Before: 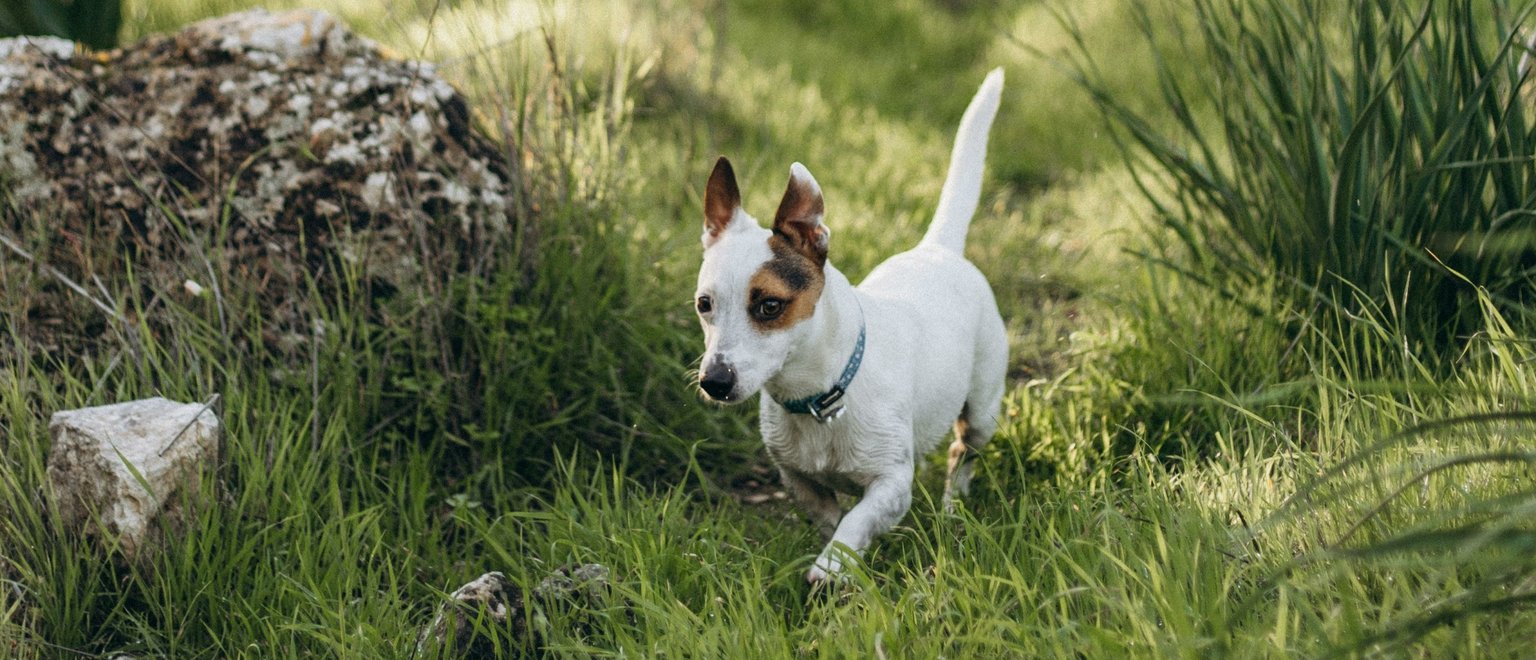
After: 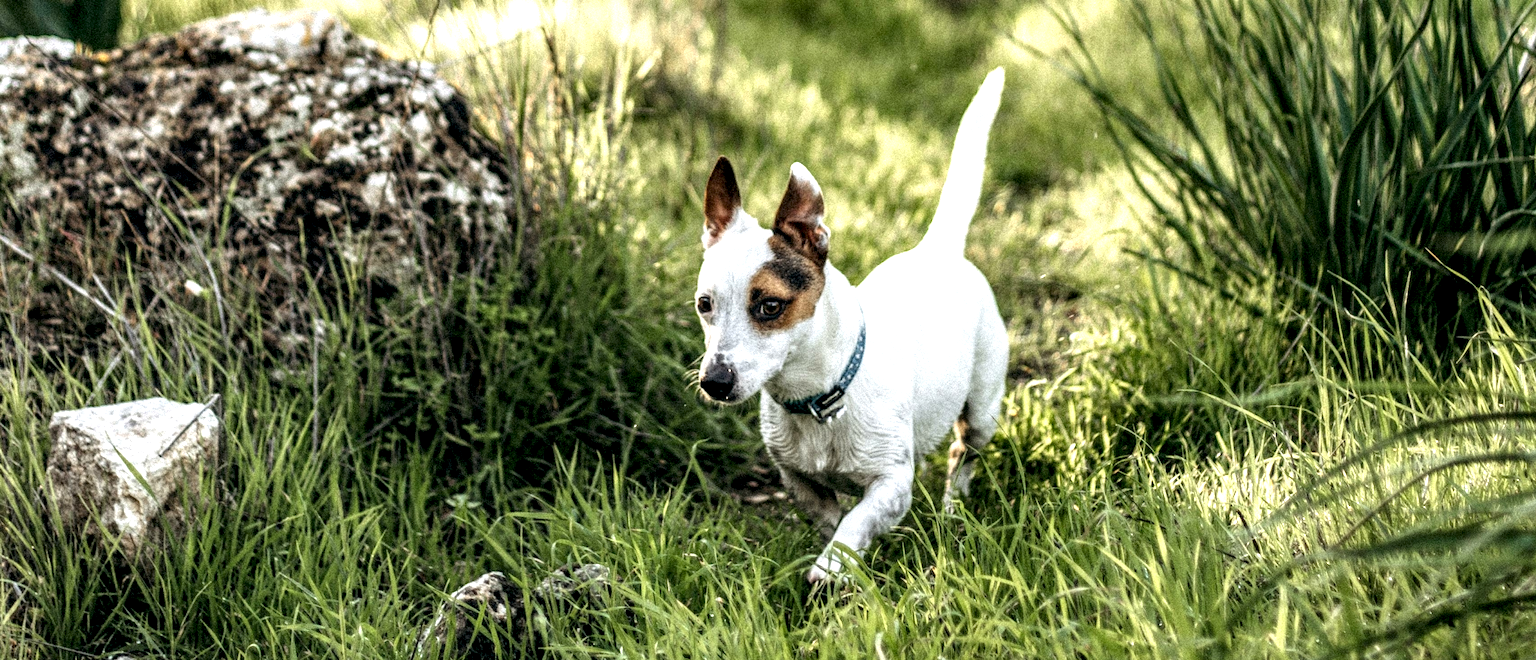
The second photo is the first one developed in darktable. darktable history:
exposure: exposure 0.493 EV, compensate highlight preservation false
local contrast: highlights 16%, detail 188%
